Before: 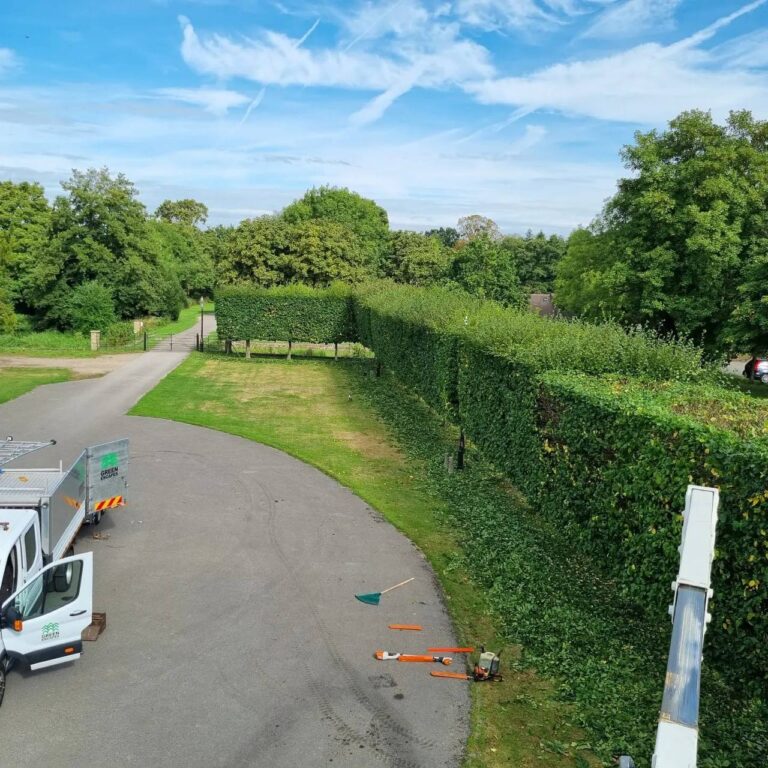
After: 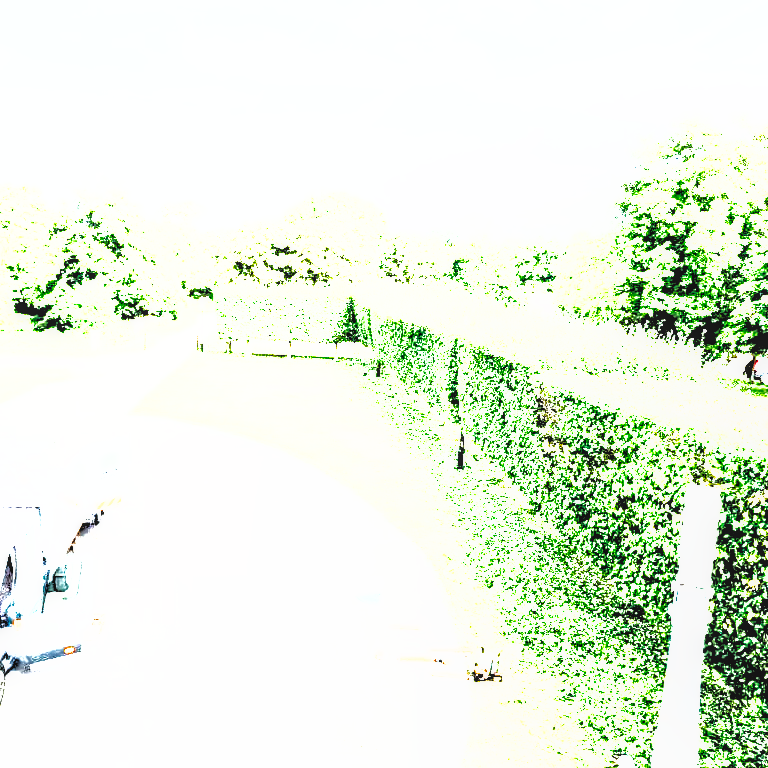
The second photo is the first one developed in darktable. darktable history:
rgb curve: curves: ch0 [(0, 0) (0.21, 0.15) (0.24, 0.21) (0.5, 0.75) (0.75, 0.96) (0.89, 0.99) (1, 1)]; ch1 [(0, 0.02) (0.21, 0.13) (0.25, 0.2) (0.5, 0.67) (0.75, 0.9) (0.89, 0.97) (1, 1)]; ch2 [(0, 0.02) (0.21, 0.13) (0.25, 0.2) (0.5, 0.67) (0.75, 0.9) (0.89, 0.97) (1, 1)], compensate middle gray true
shadows and highlights: on, module defaults
exposure: exposure 1.5 EV, compensate highlight preservation false
levels: levels [0.182, 0.542, 0.902]
tone equalizer: on, module defaults
local contrast: on, module defaults
base curve: curves: ch0 [(0, 0) (0.028, 0.03) (0.121, 0.232) (0.46, 0.748) (0.859, 0.968) (1, 1)], preserve colors none
tone curve: curves: ch0 [(0, 0) (0.003, 0.003) (0.011, 0.012) (0.025, 0.027) (0.044, 0.048) (0.069, 0.074) (0.1, 0.117) (0.136, 0.177) (0.177, 0.246) (0.224, 0.324) (0.277, 0.422) (0.335, 0.531) (0.399, 0.633) (0.468, 0.733) (0.543, 0.824) (0.623, 0.895) (0.709, 0.938) (0.801, 0.961) (0.898, 0.98) (1, 1)], preserve colors none
